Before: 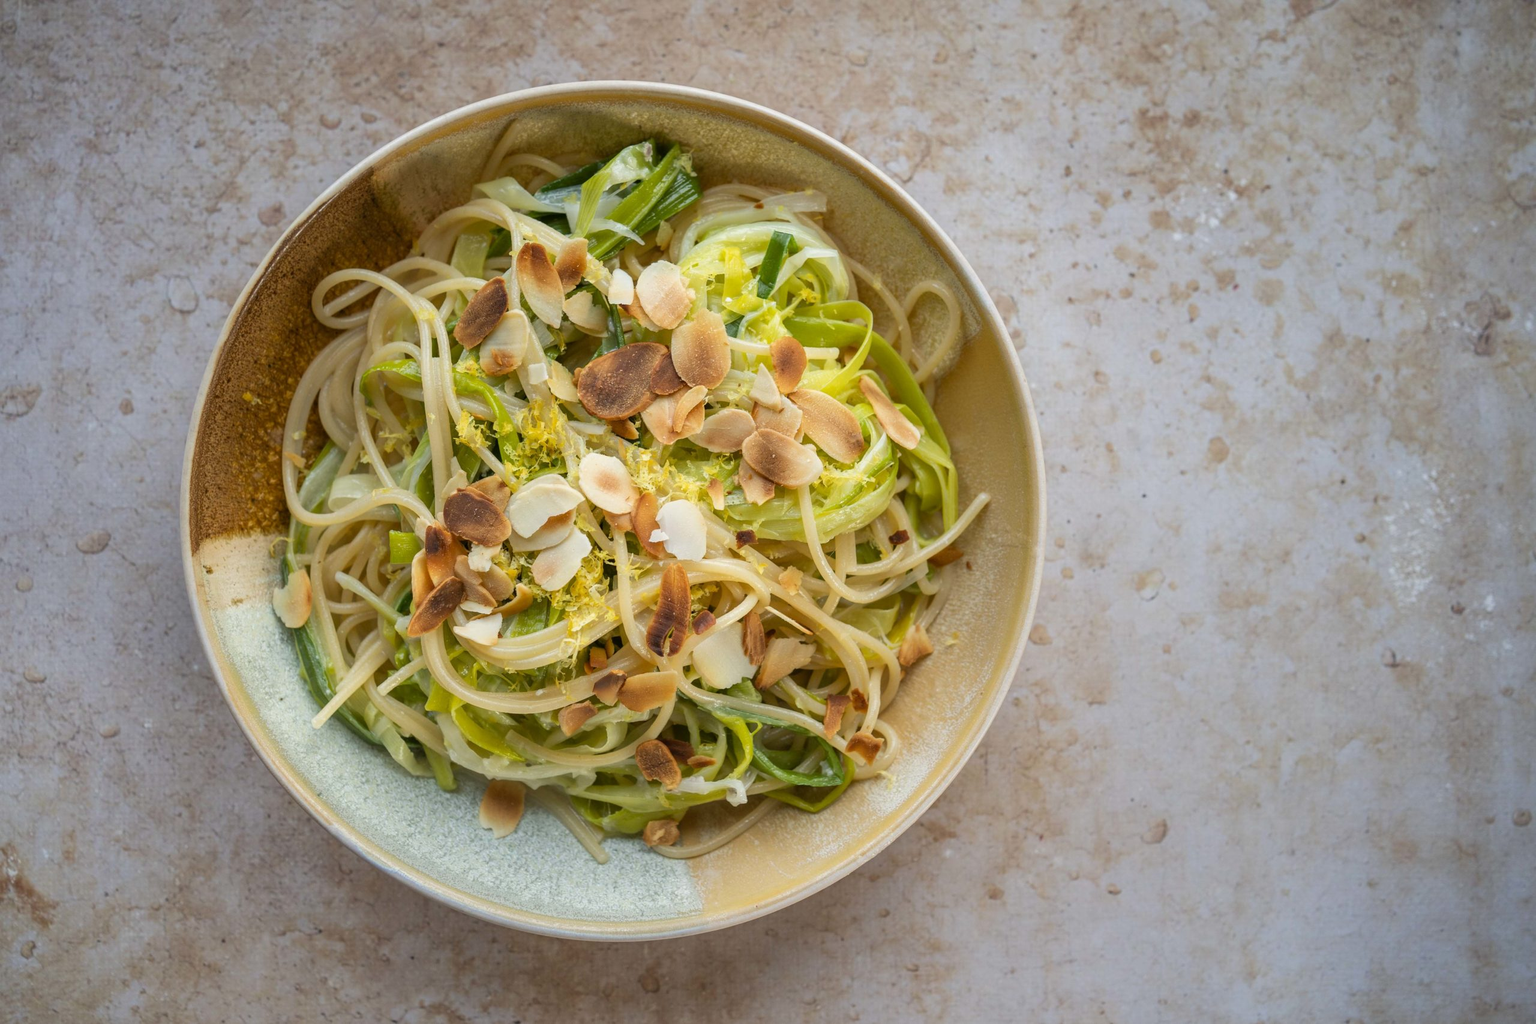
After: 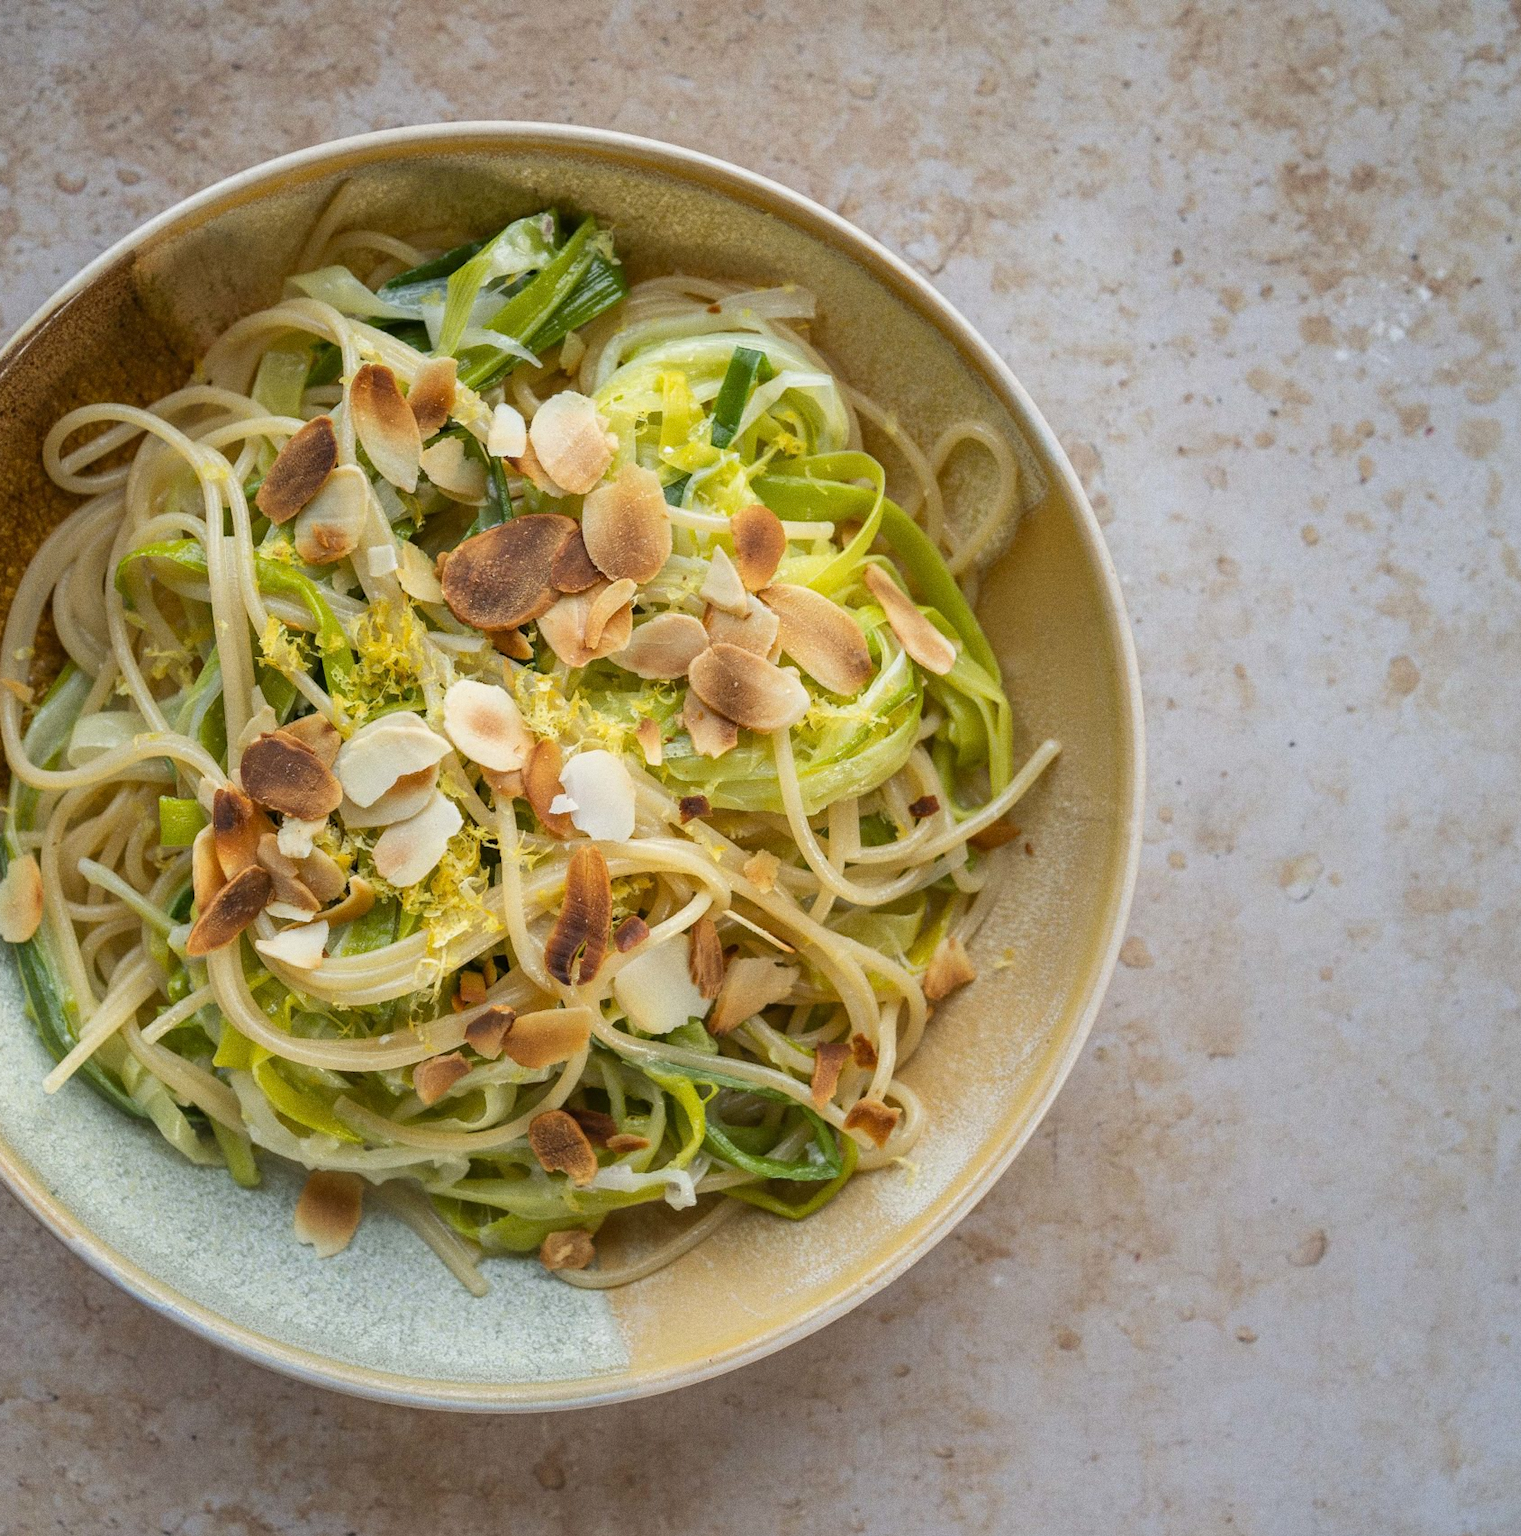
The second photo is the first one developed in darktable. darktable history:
crop and rotate: left 18.442%, right 15.508%
grain: coarseness 0.09 ISO
